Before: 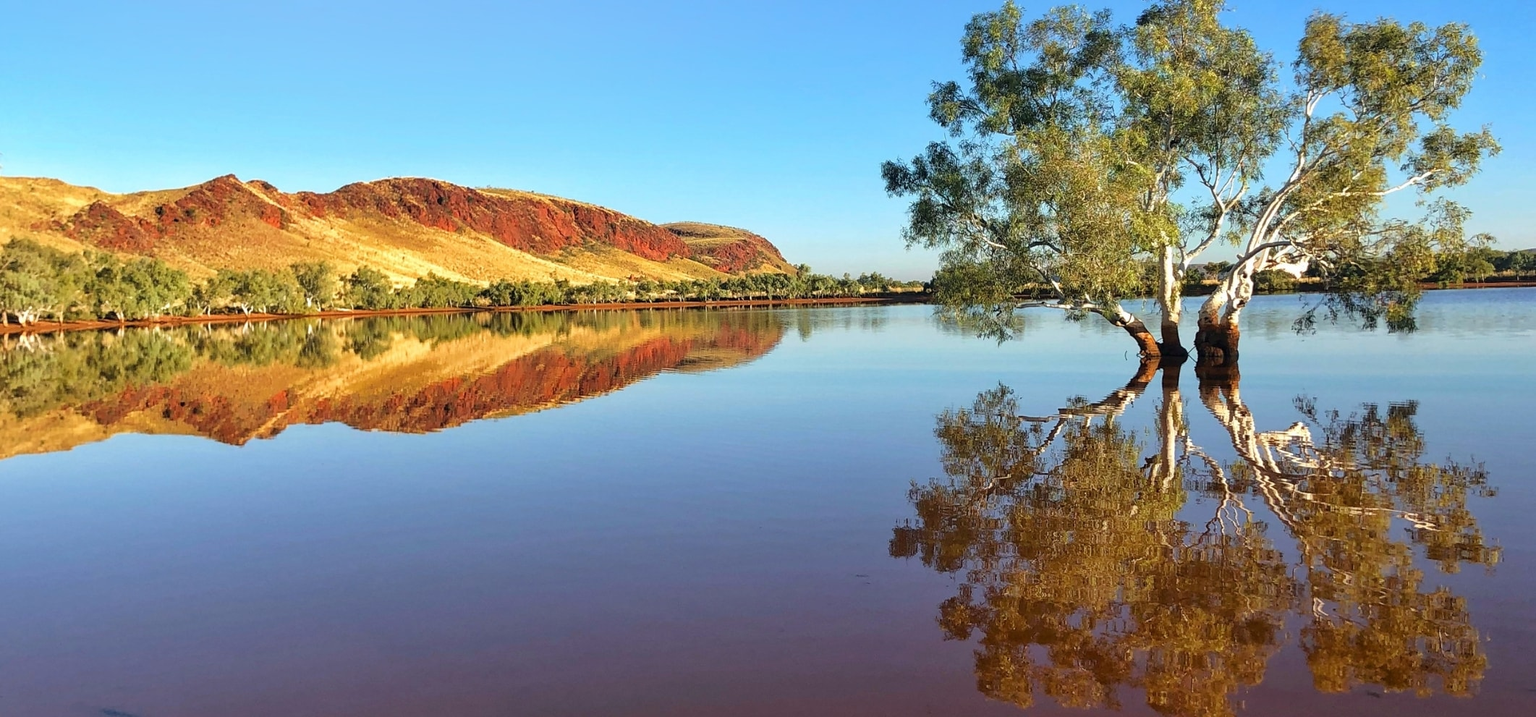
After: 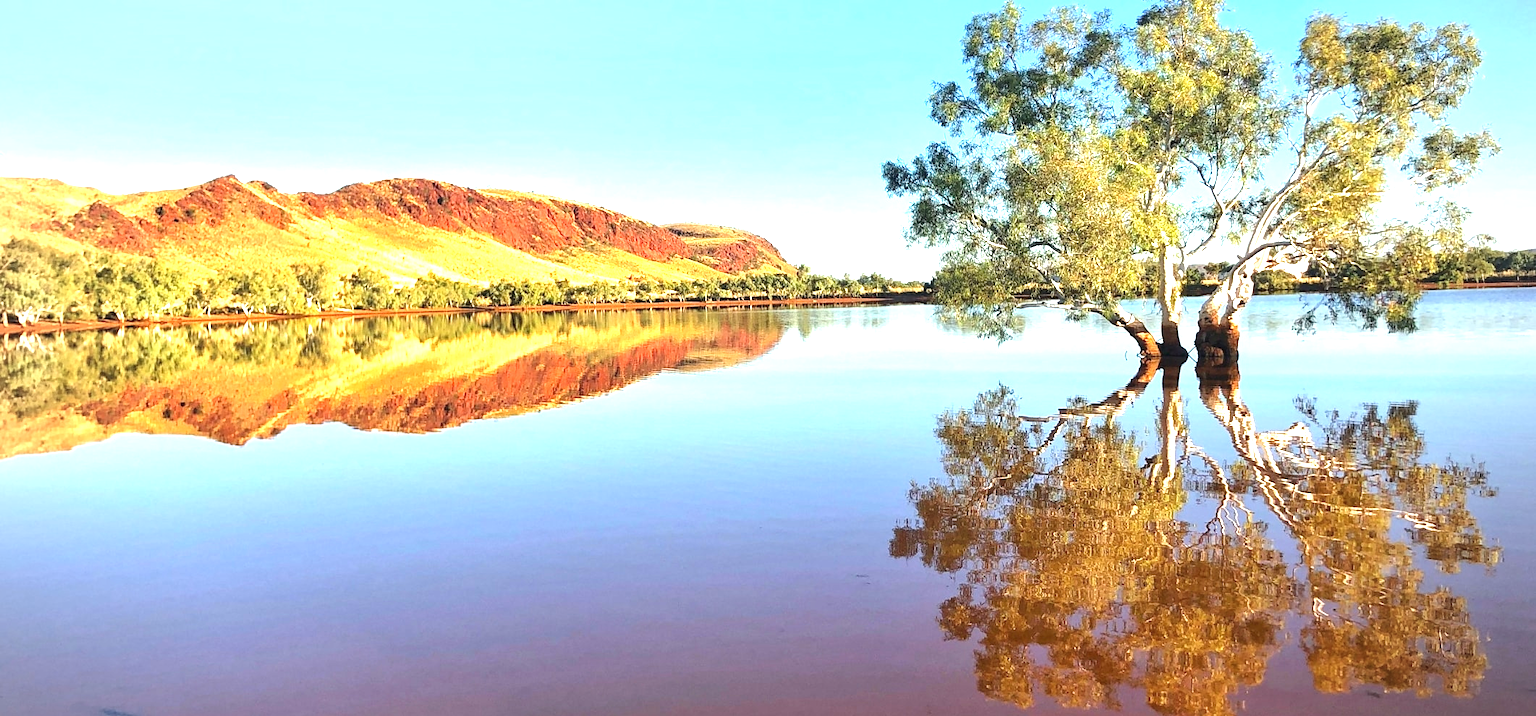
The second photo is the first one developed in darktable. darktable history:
vignetting: fall-off radius 63.6%
color balance: mode lift, gamma, gain (sRGB), lift [0.97, 1, 1, 1], gamma [1.03, 1, 1, 1]
exposure: black level correction -0.002, exposure 1.35 EV, compensate highlight preservation false
